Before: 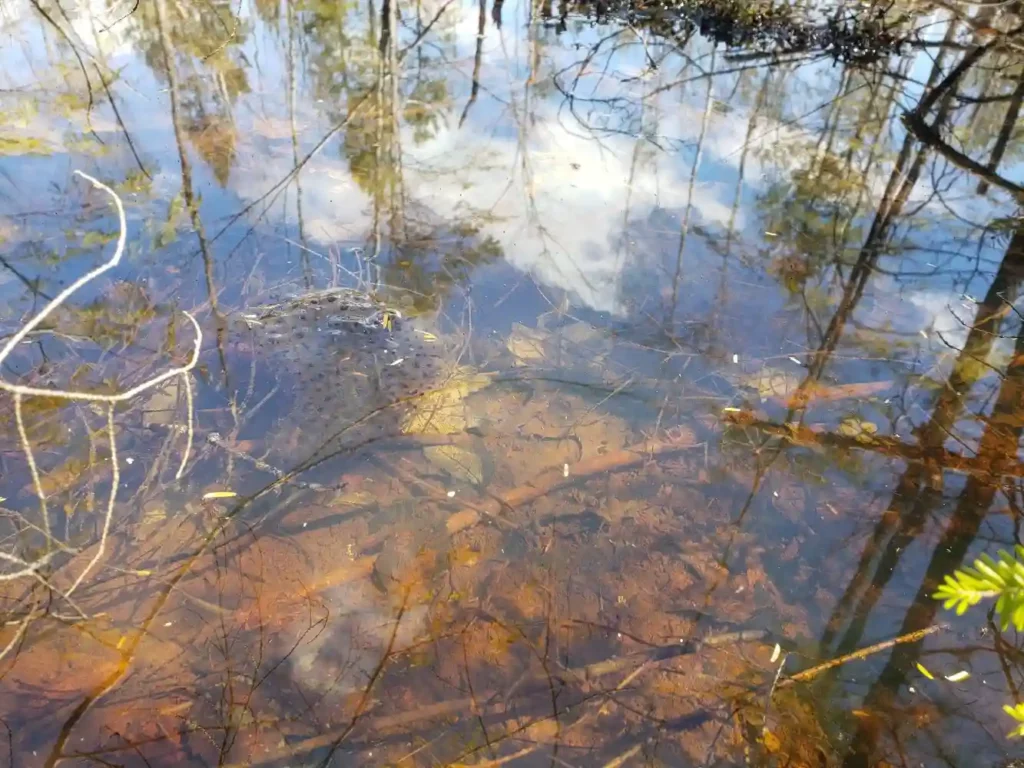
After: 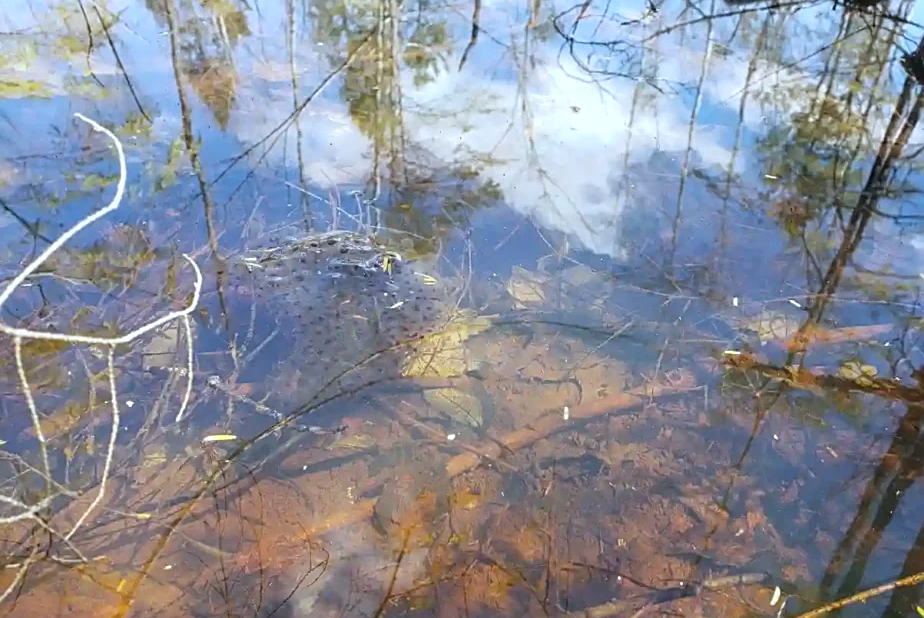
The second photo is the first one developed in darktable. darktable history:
white balance: emerald 1
grain: coarseness 0.81 ISO, strength 1.34%, mid-tones bias 0%
sharpen: on, module defaults
crop: top 7.49%, right 9.717%, bottom 11.943%
color calibration: x 0.37, y 0.382, temperature 4313.32 K
